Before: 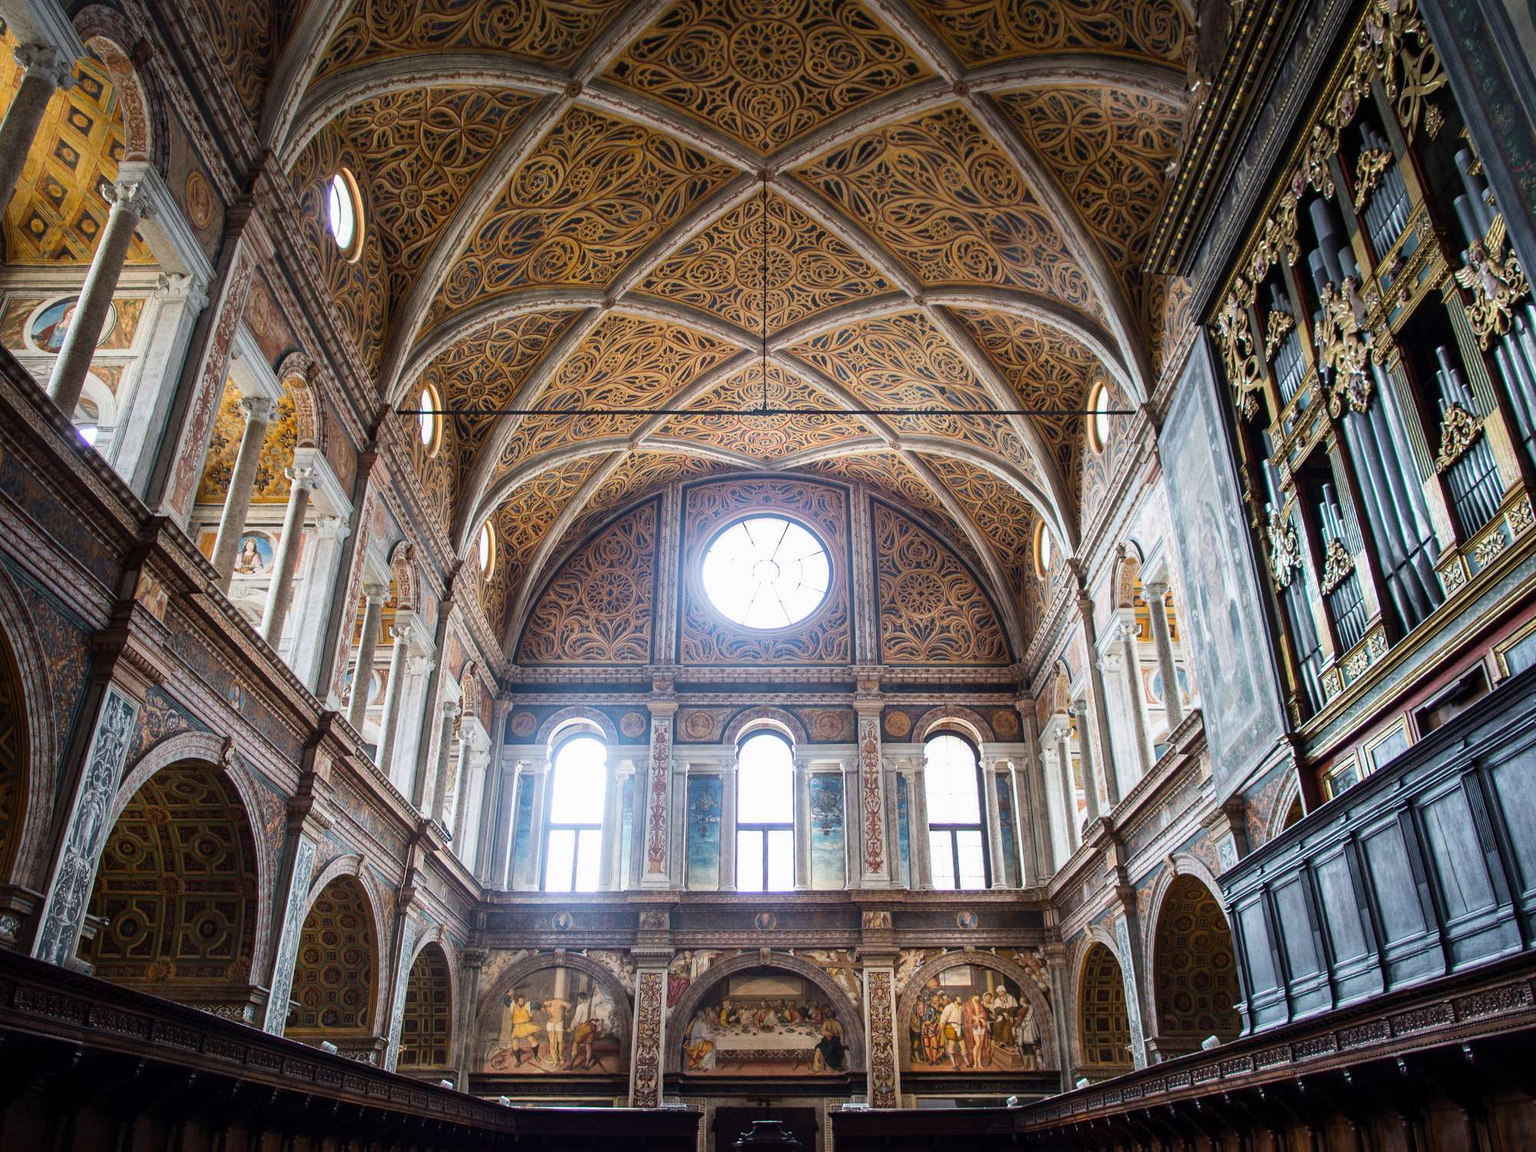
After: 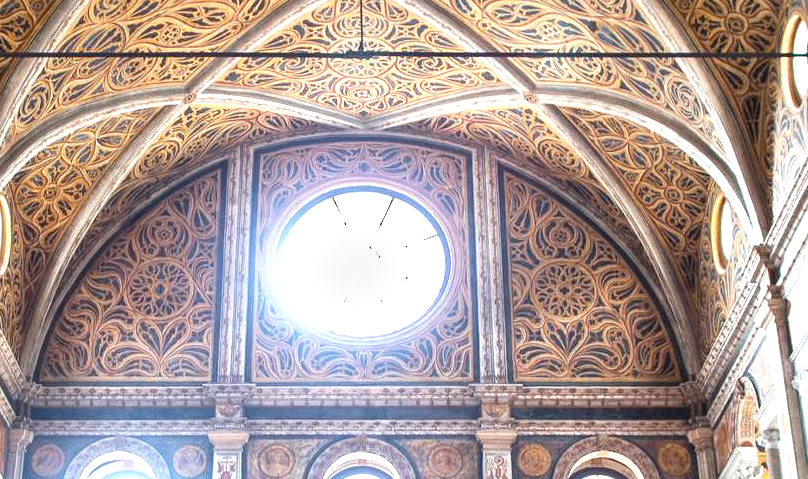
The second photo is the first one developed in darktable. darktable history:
exposure: black level correction 0, exposure 0.7 EV, compensate exposure bias true, compensate highlight preservation false
crop: left 31.751%, top 32.172%, right 27.8%, bottom 35.83%
shadows and highlights: radius 44.78, white point adjustment 6.64, compress 79.65%, highlights color adjustment 78.42%, soften with gaussian
